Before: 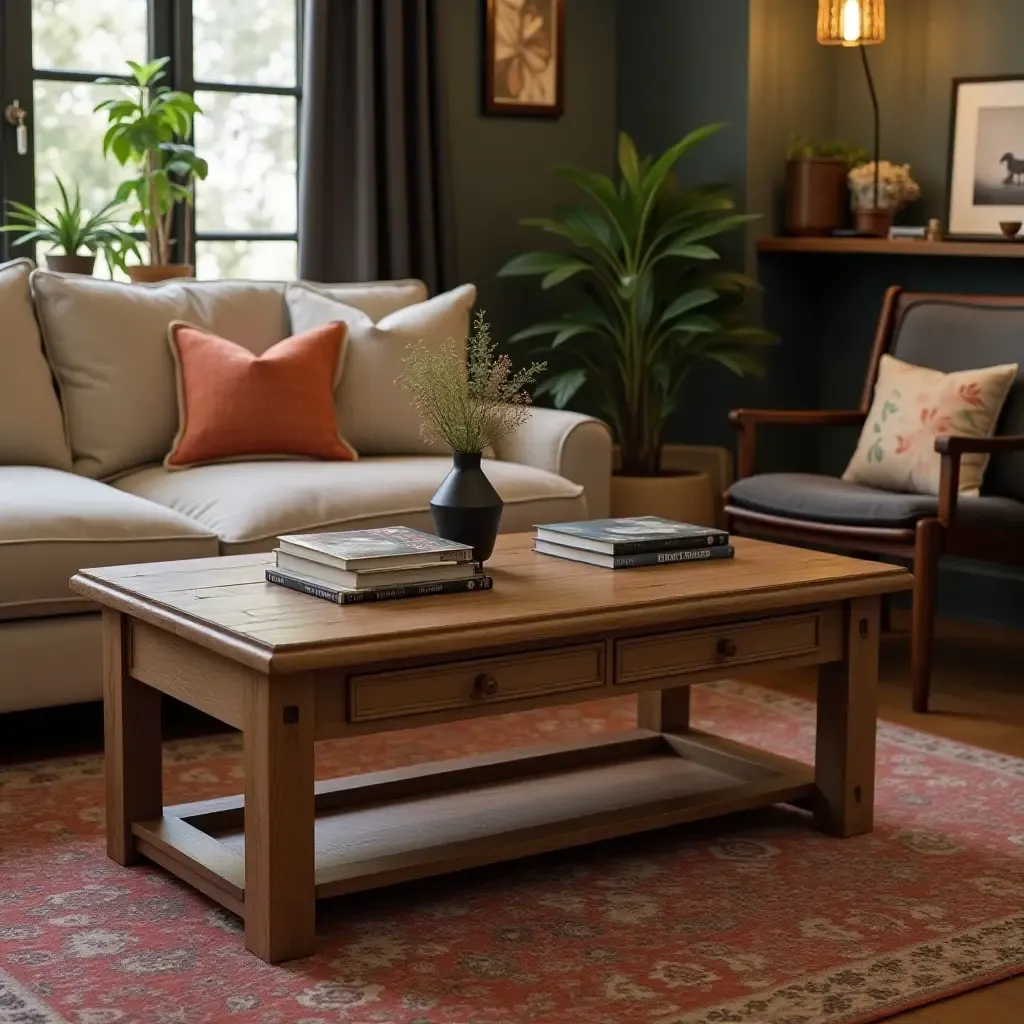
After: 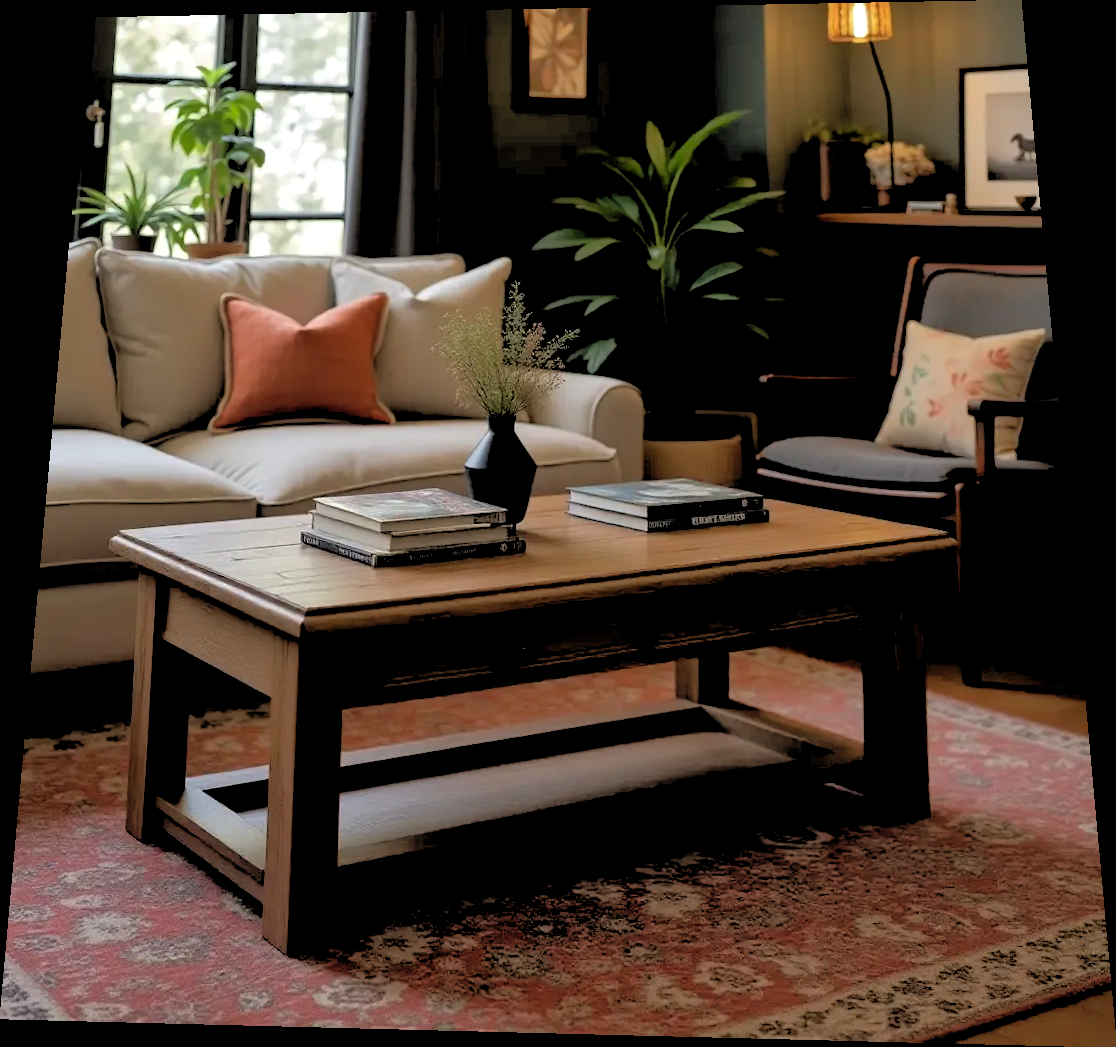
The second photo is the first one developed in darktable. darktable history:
rgb levels: levels [[0.029, 0.461, 0.922], [0, 0.5, 1], [0, 0.5, 1]]
shadows and highlights: on, module defaults
rotate and perspective: rotation 0.128°, lens shift (vertical) -0.181, lens shift (horizontal) -0.044, shear 0.001, automatic cropping off
